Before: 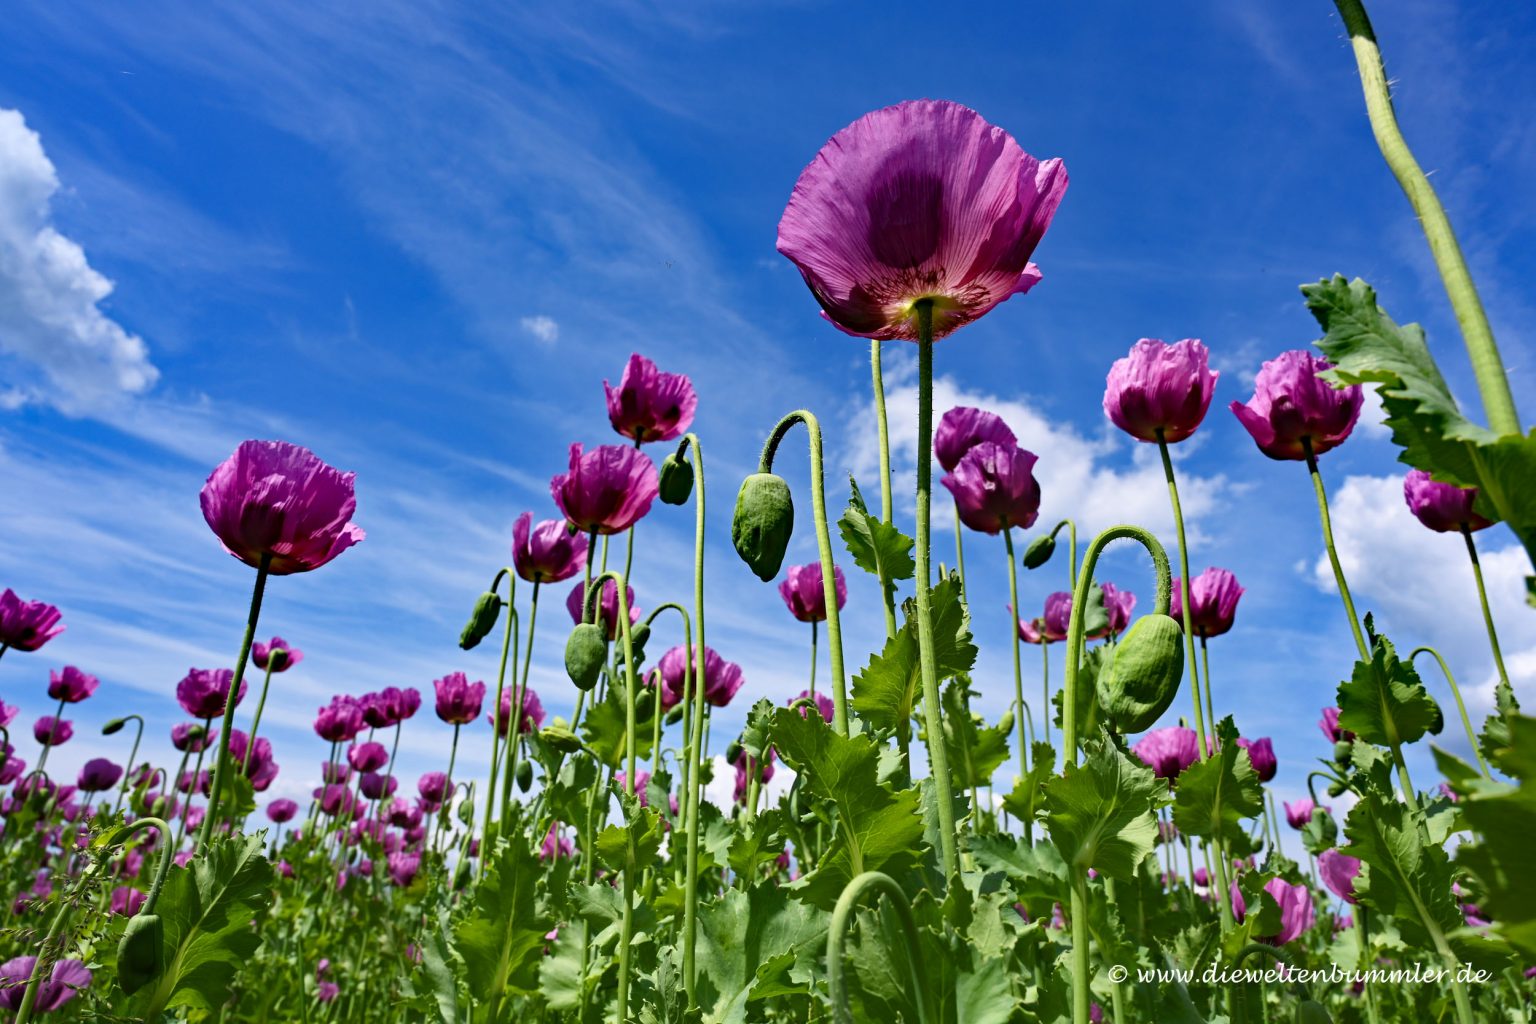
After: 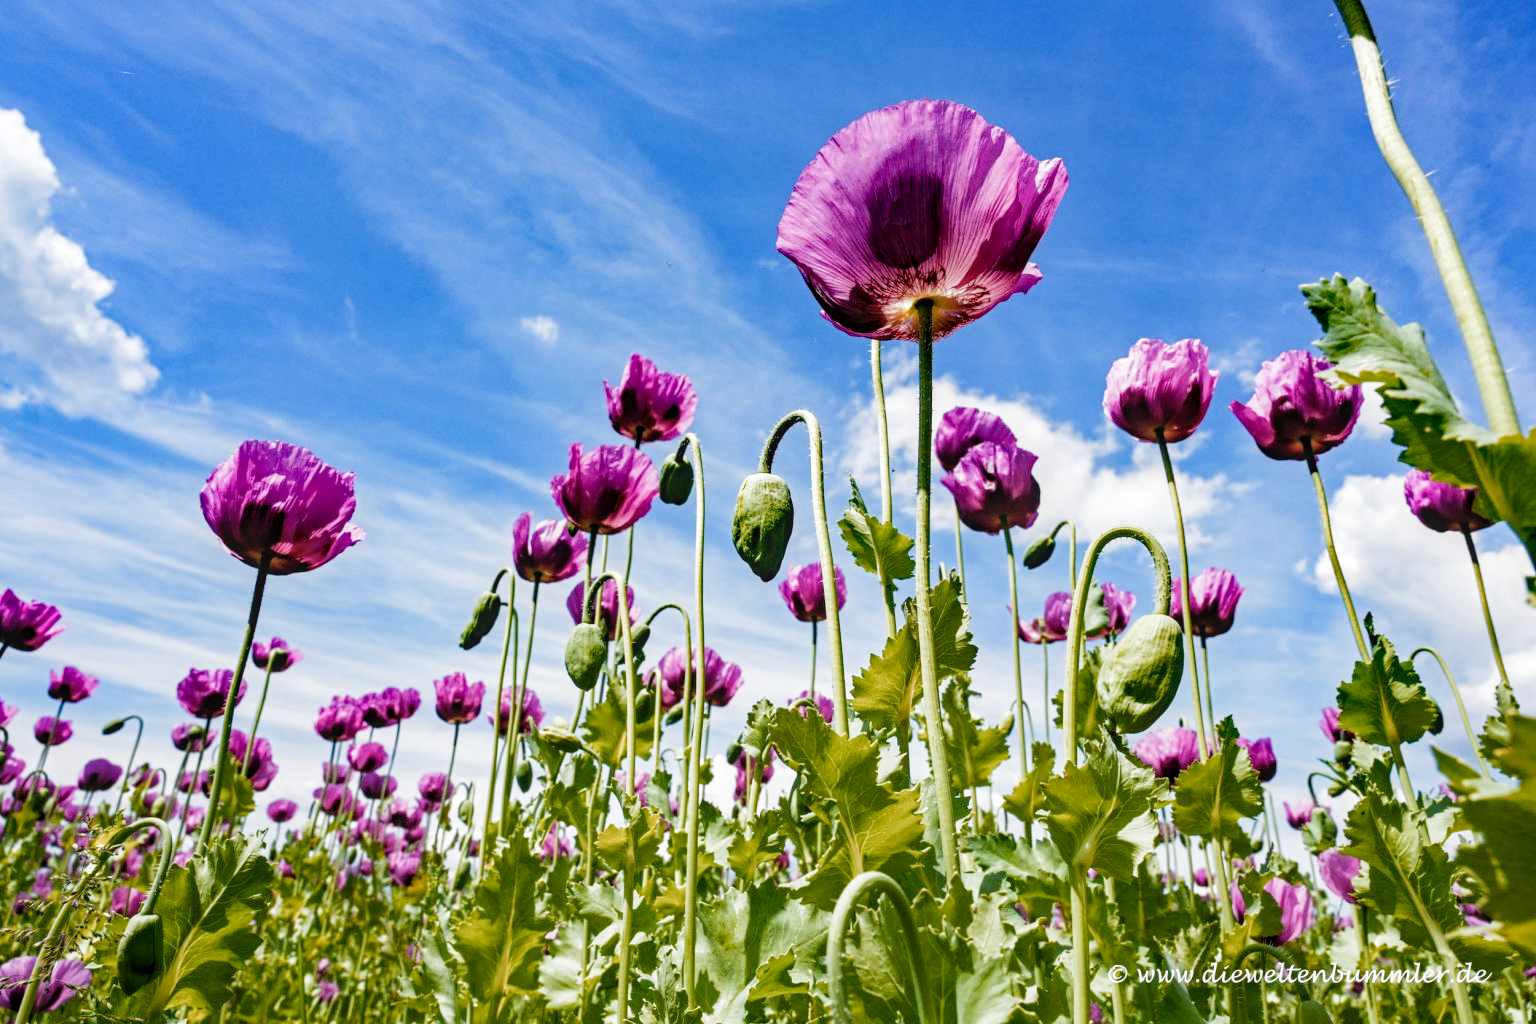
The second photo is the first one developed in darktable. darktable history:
exposure: black level correction 0, exposure 1.015 EV, compensate highlight preservation false
local contrast: on, module defaults
filmic rgb: black relative exposure -8.01 EV, white relative exposure 3.84 EV, threshold 5.99 EV, hardness 4.3, preserve chrominance no, color science v3 (2019), use custom middle-gray values true, enable highlight reconstruction true
color zones: curves: ch1 [(0, 0.469) (0.072, 0.457) (0.243, 0.494) (0.429, 0.5) (0.571, 0.5) (0.714, 0.5) (0.857, 0.5) (1, 0.469)]; ch2 [(0, 0.499) (0.143, 0.467) (0.242, 0.436) (0.429, 0.493) (0.571, 0.5) (0.714, 0.5) (0.857, 0.5) (1, 0.499)], mix 25.12%
